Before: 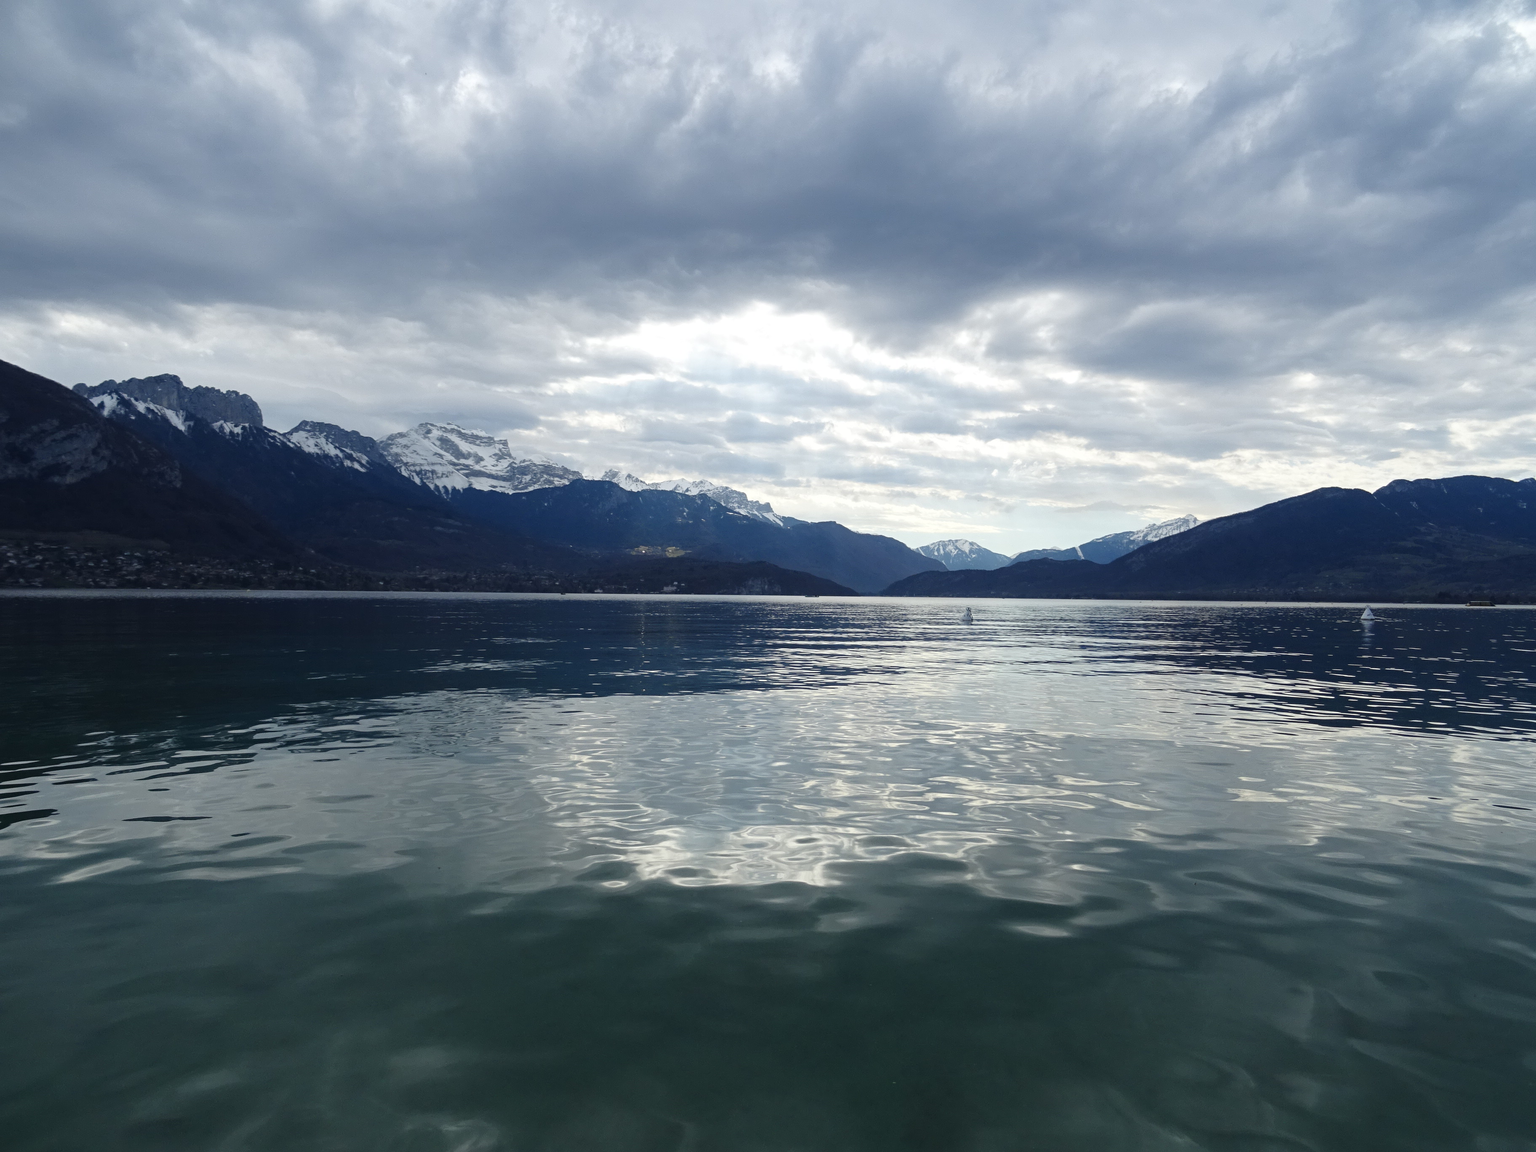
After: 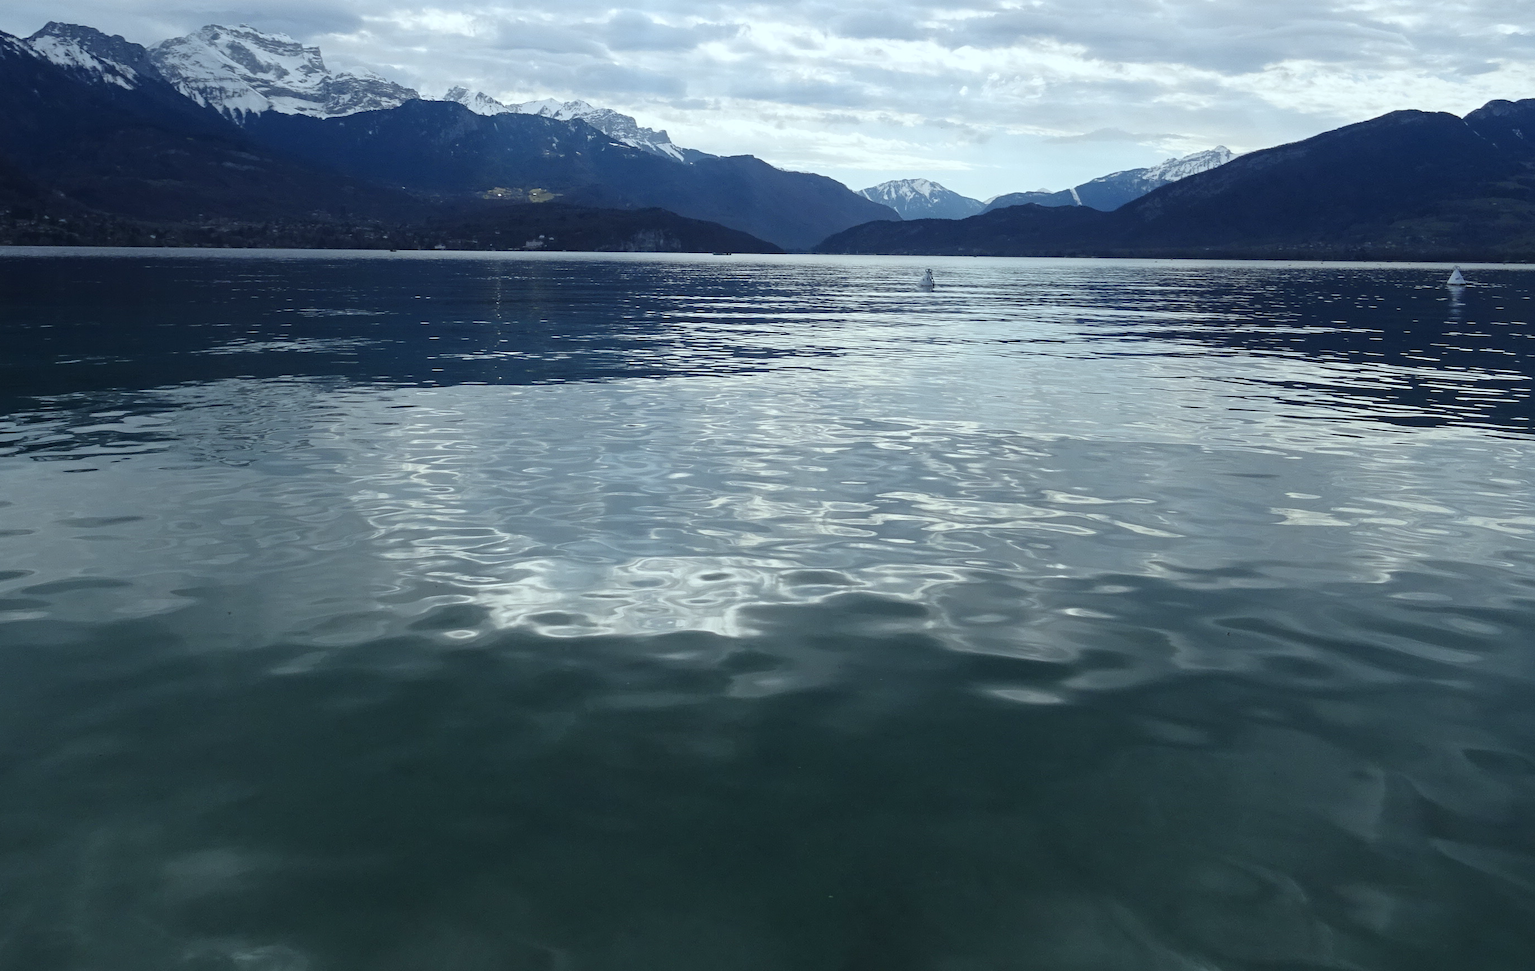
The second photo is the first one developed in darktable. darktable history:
white balance: red 0.925, blue 1.046
crop and rotate: left 17.299%, top 35.115%, right 7.015%, bottom 1.024%
tone equalizer: -7 EV 0.13 EV, smoothing diameter 25%, edges refinement/feathering 10, preserve details guided filter
